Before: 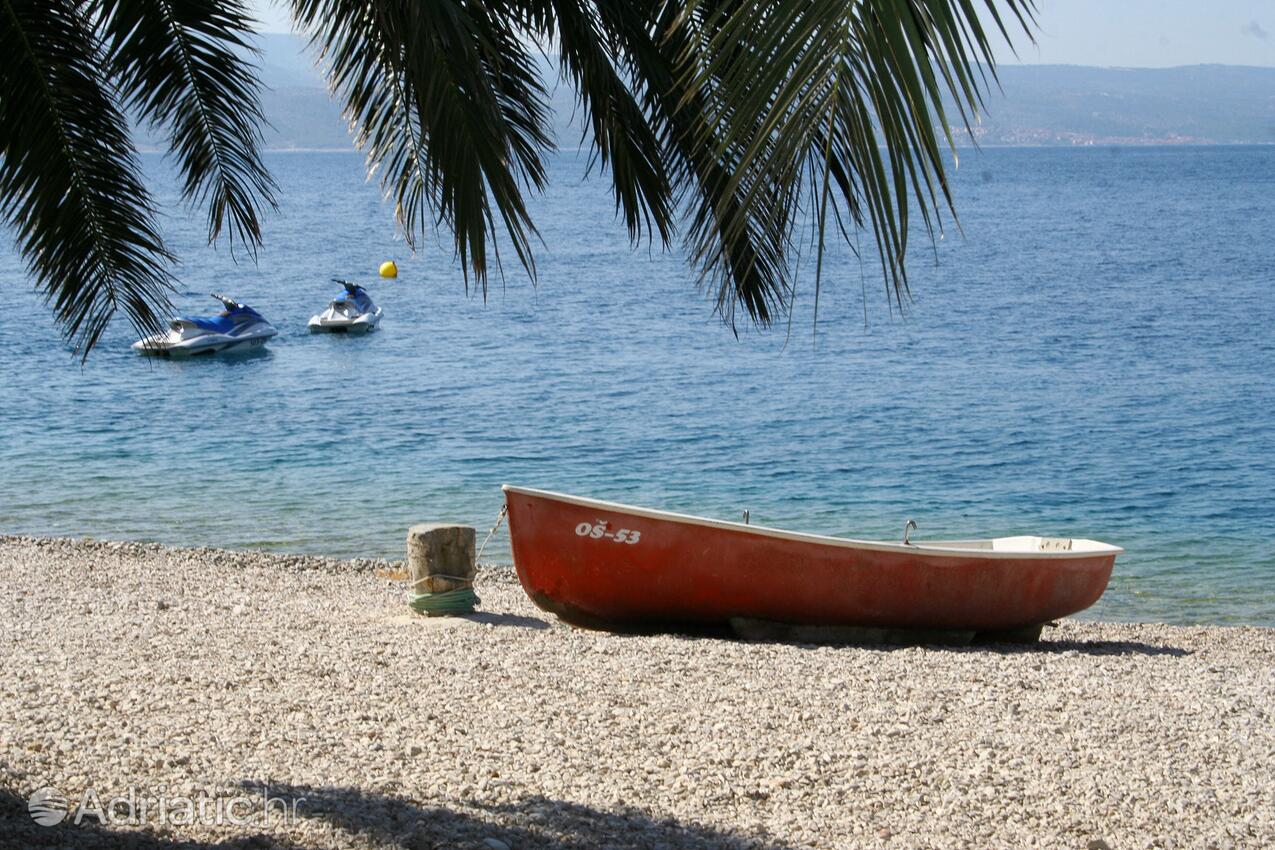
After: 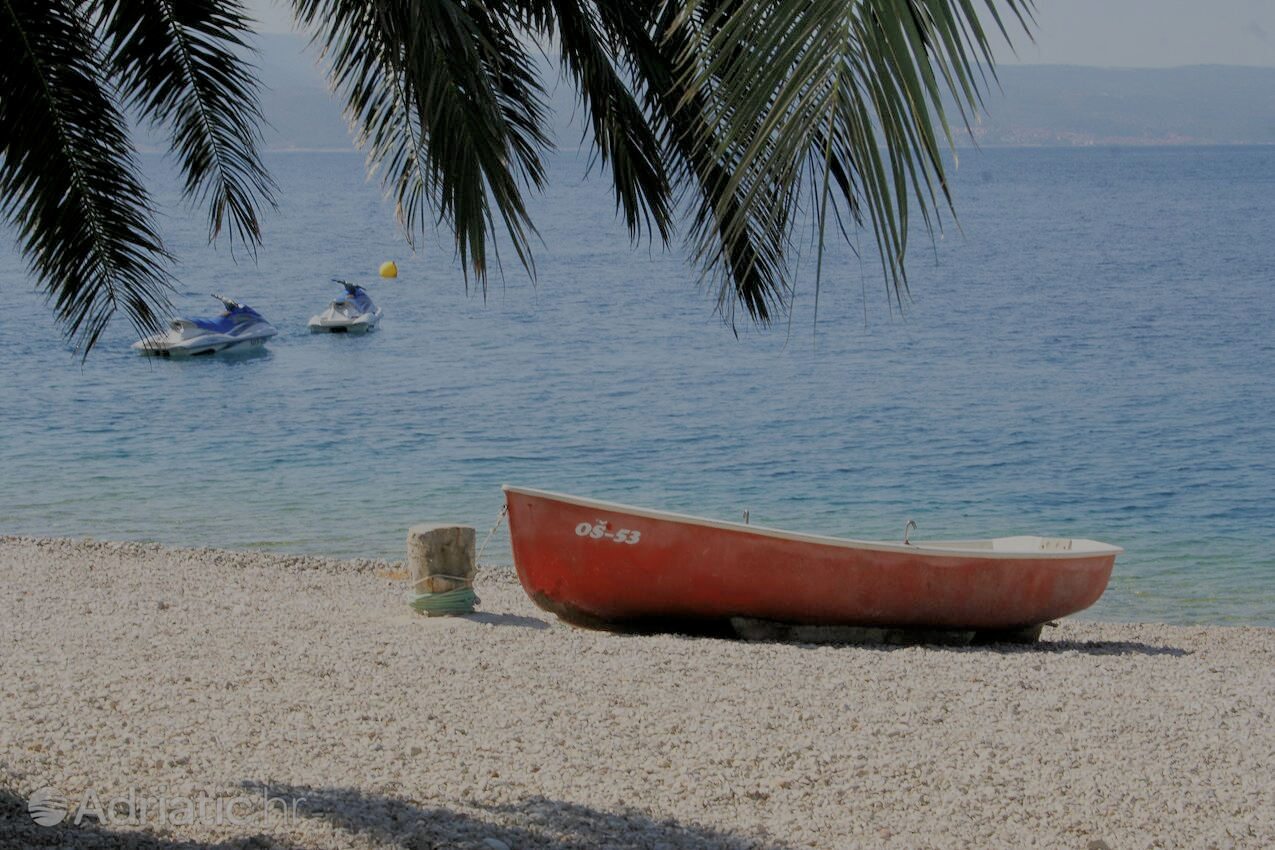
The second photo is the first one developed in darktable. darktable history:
filmic rgb: black relative exposure -8 EV, white relative exposure 8.01 EV, threshold 5.99 EV, target black luminance 0%, hardness 2.43, latitude 76.28%, contrast 0.566, shadows ↔ highlights balance 0.01%, iterations of high-quality reconstruction 0, enable highlight reconstruction true
